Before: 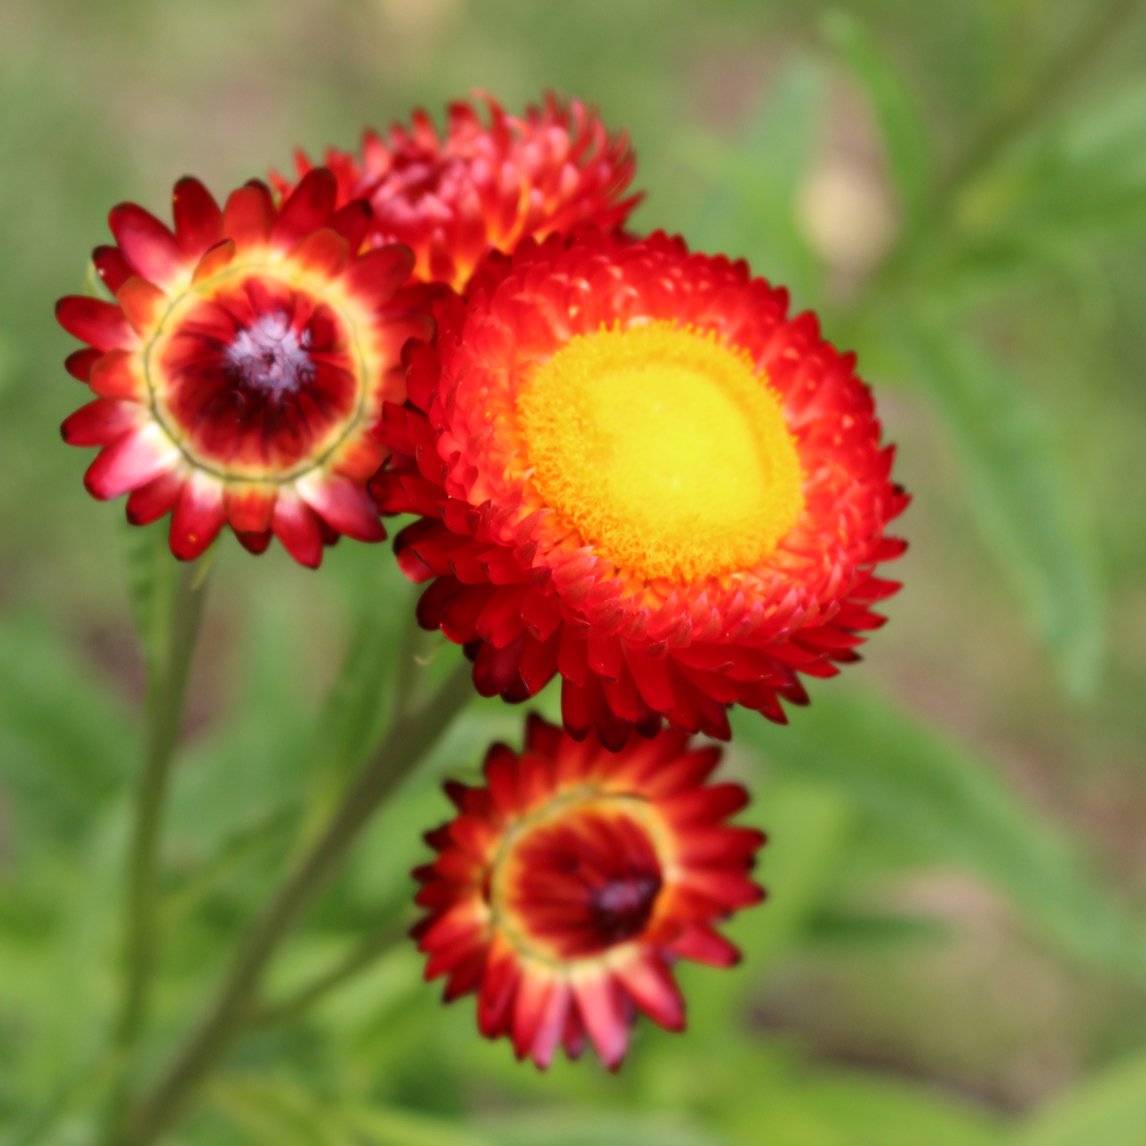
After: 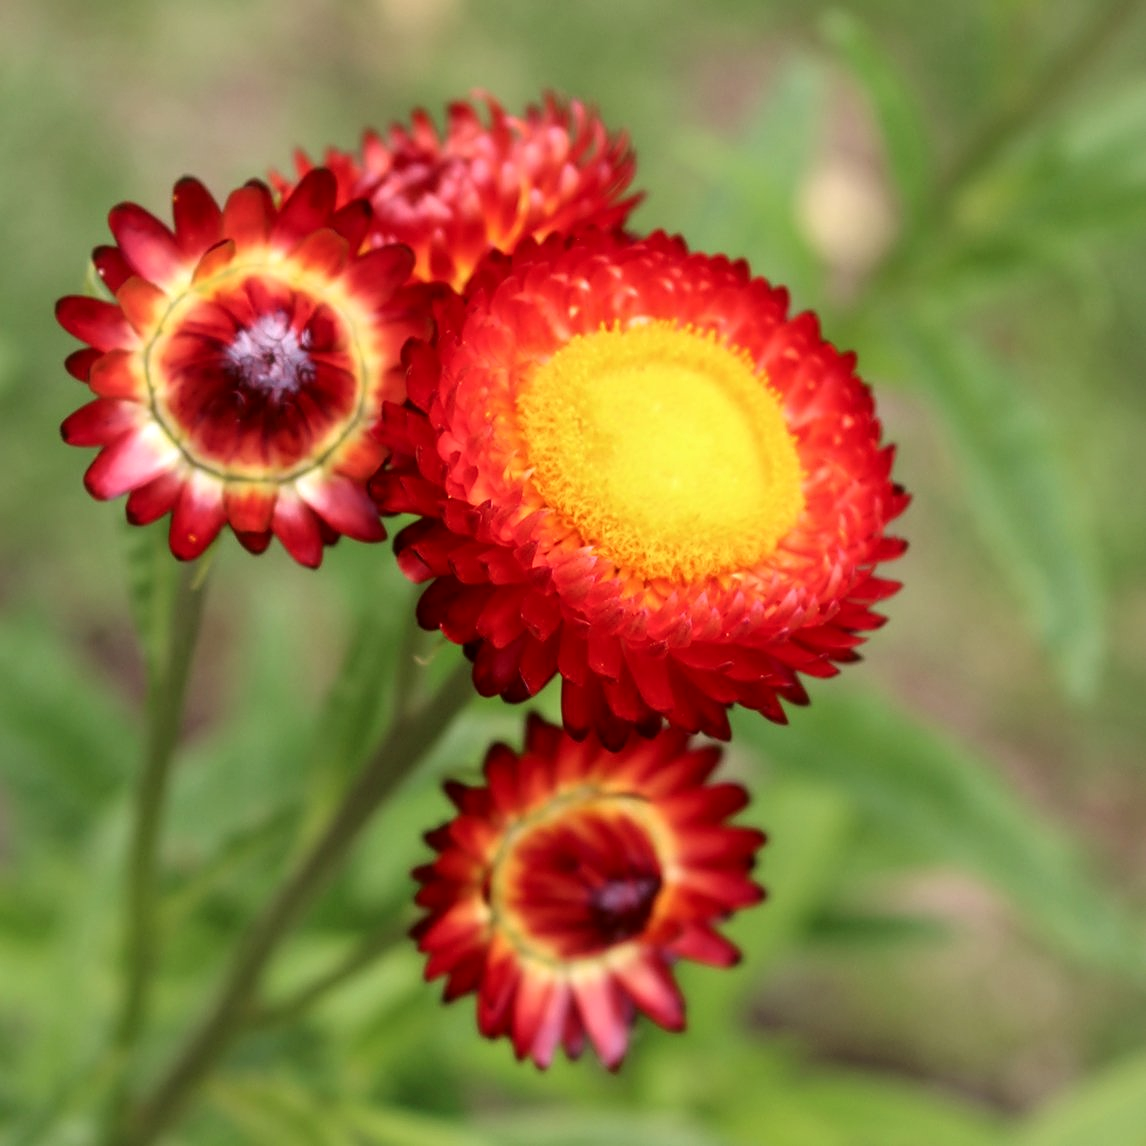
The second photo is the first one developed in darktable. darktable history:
local contrast: on, module defaults
haze removal: strength -0.1, adaptive false
sharpen: on, module defaults
